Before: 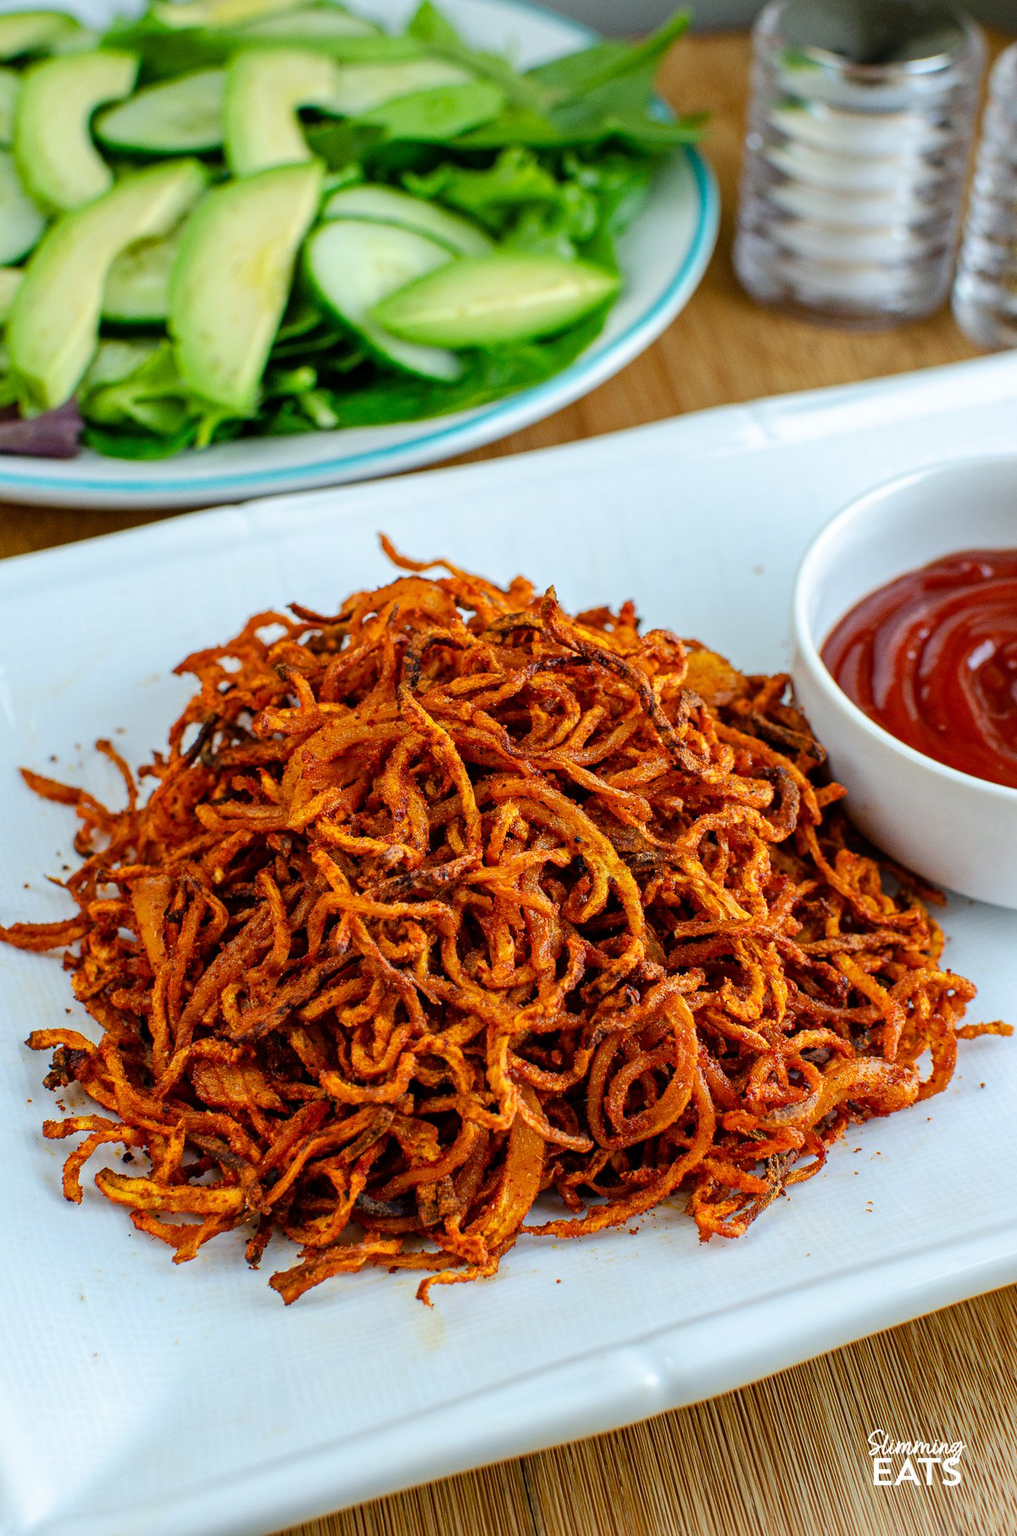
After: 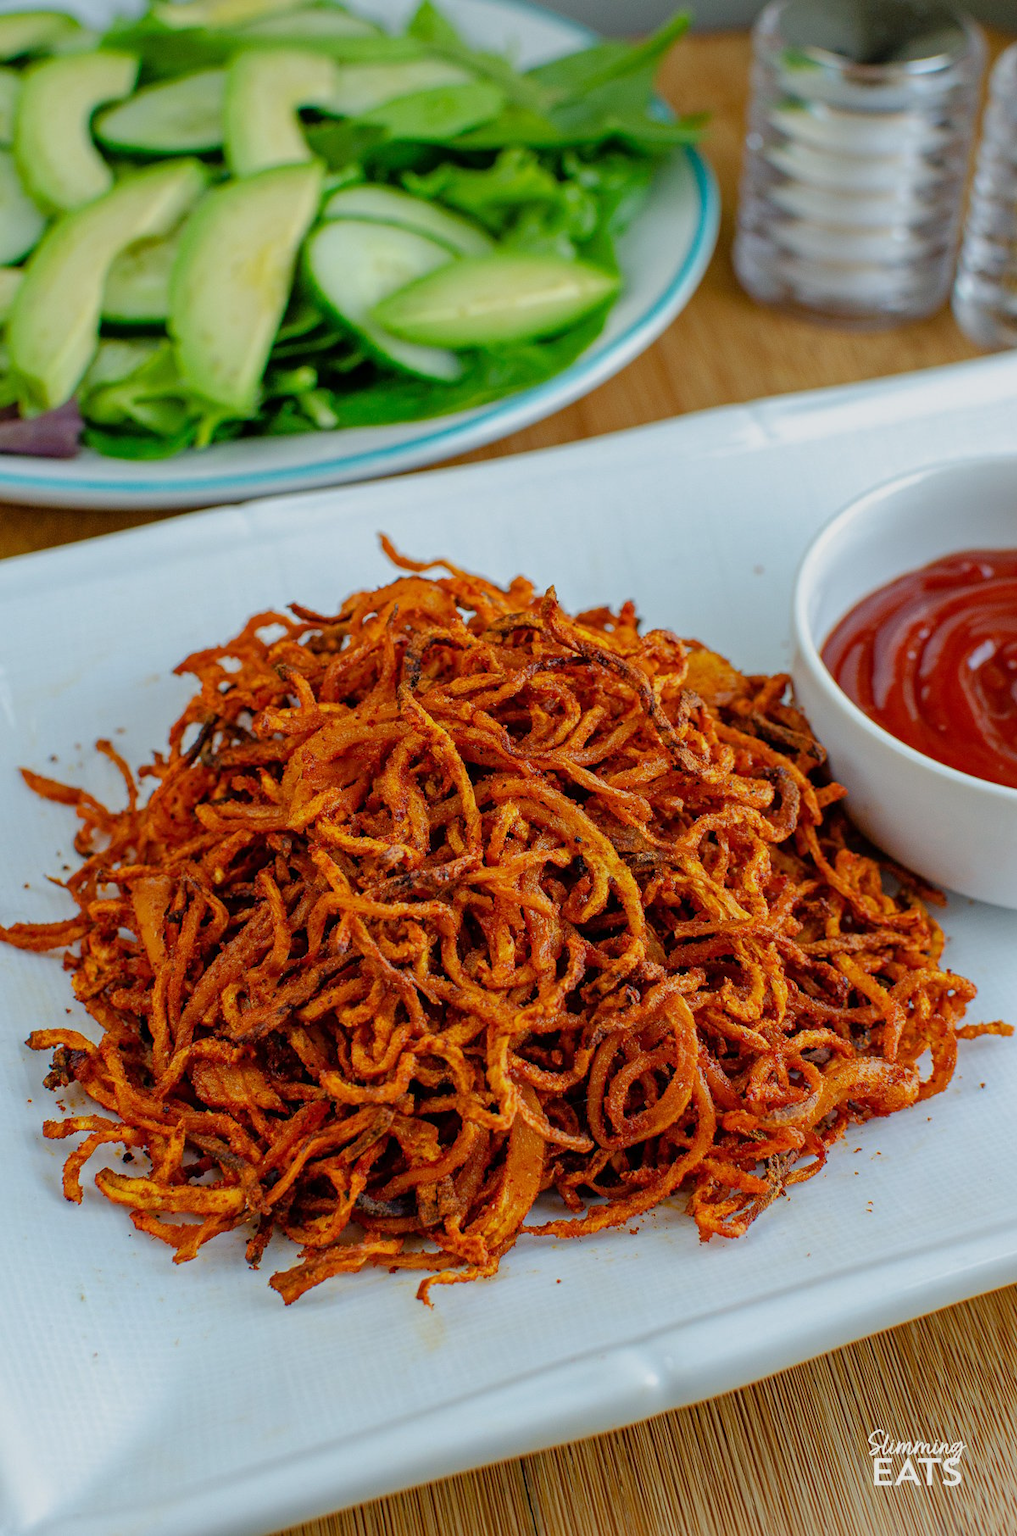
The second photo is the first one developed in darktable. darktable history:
tone equalizer: -8 EV 0.274 EV, -7 EV 0.401 EV, -6 EV 0.401 EV, -5 EV 0.257 EV, -3 EV -0.283 EV, -2 EV -0.42 EV, -1 EV -0.427 EV, +0 EV -0.228 EV, edges refinement/feathering 500, mask exposure compensation -1.57 EV, preserve details no
